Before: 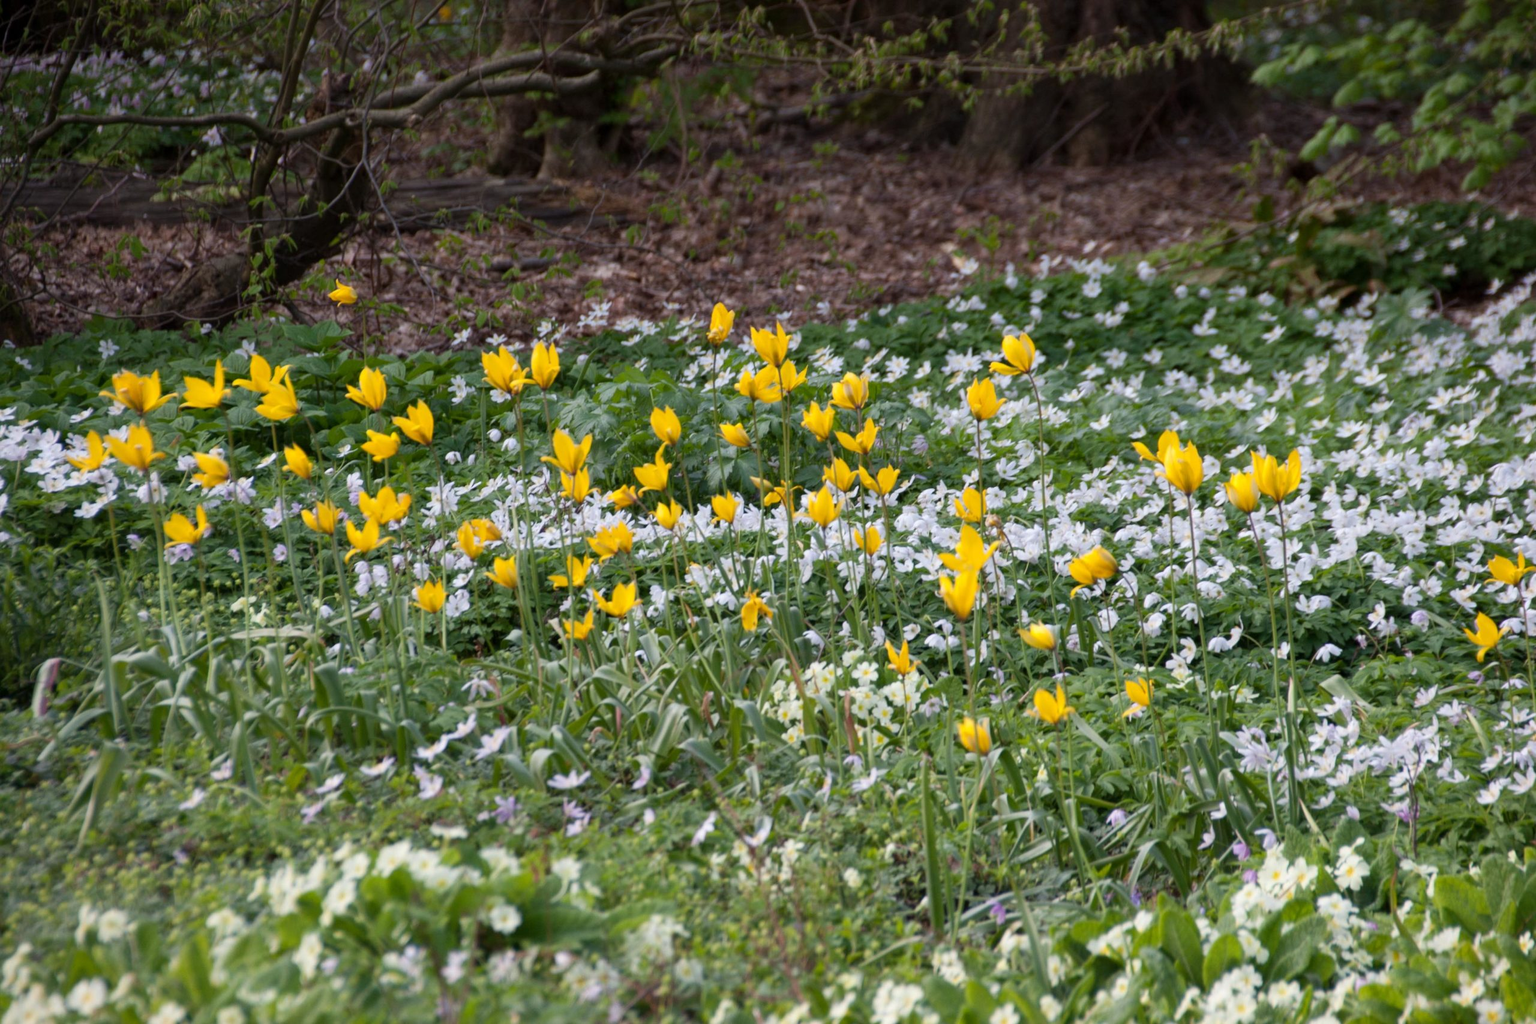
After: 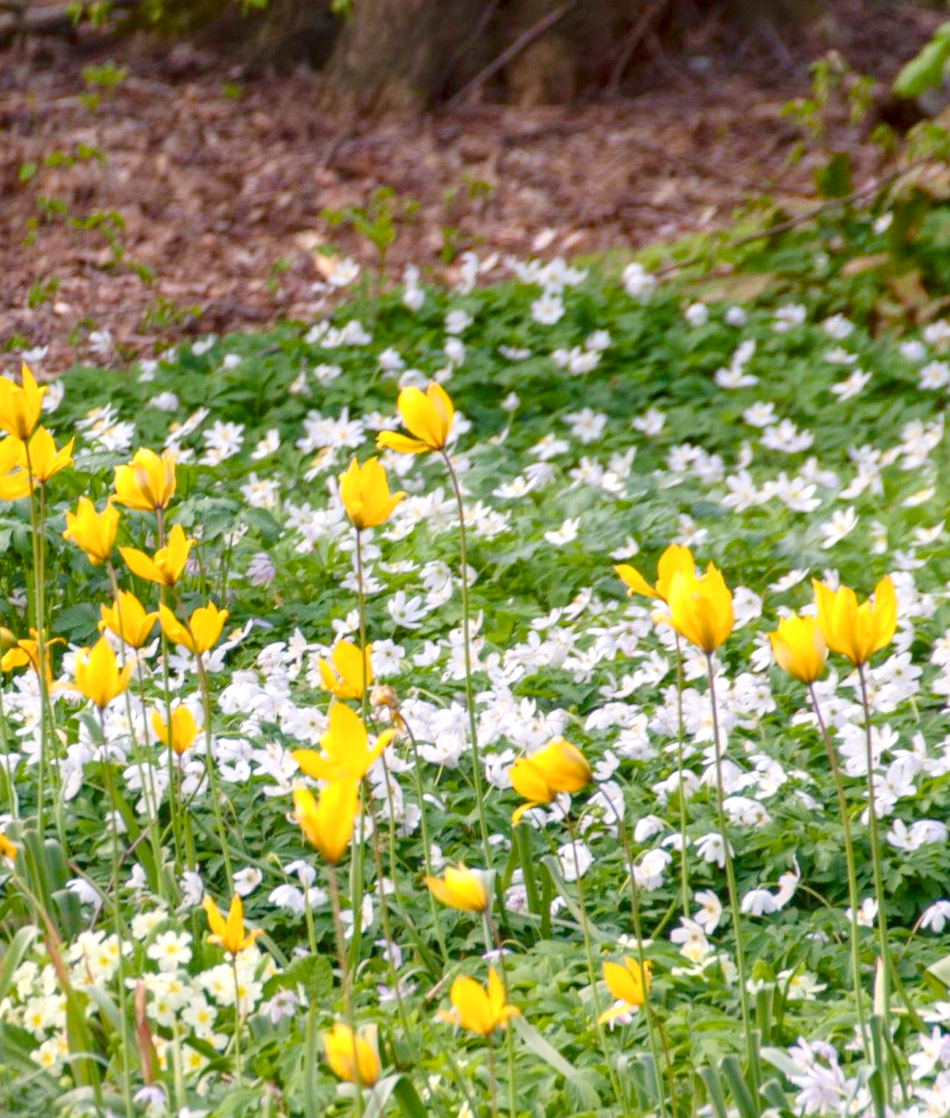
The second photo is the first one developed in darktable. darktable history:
local contrast: on, module defaults
tone curve: curves: ch0 [(0, 0) (0.08, 0.056) (0.4, 0.4) (0.6, 0.612) (0.92, 0.924) (1, 1)], color space Lab, independent channels, preserve colors none
crop and rotate: left 49.717%, top 10.096%, right 13.168%, bottom 24.356%
color balance rgb: power › chroma 0.224%, power › hue 62.7°, highlights gain › chroma 2.02%, highlights gain › hue 66.37°, perceptual saturation grading › global saturation 20%, perceptual saturation grading › highlights -25.876%, perceptual saturation grading › shadows 24.83%, global vibrance 24.482%, contrast -24.691%
exposure: black level correction 0, exposure 1.126 EV, compensate exposure bias true, compensate highlight preservation false
